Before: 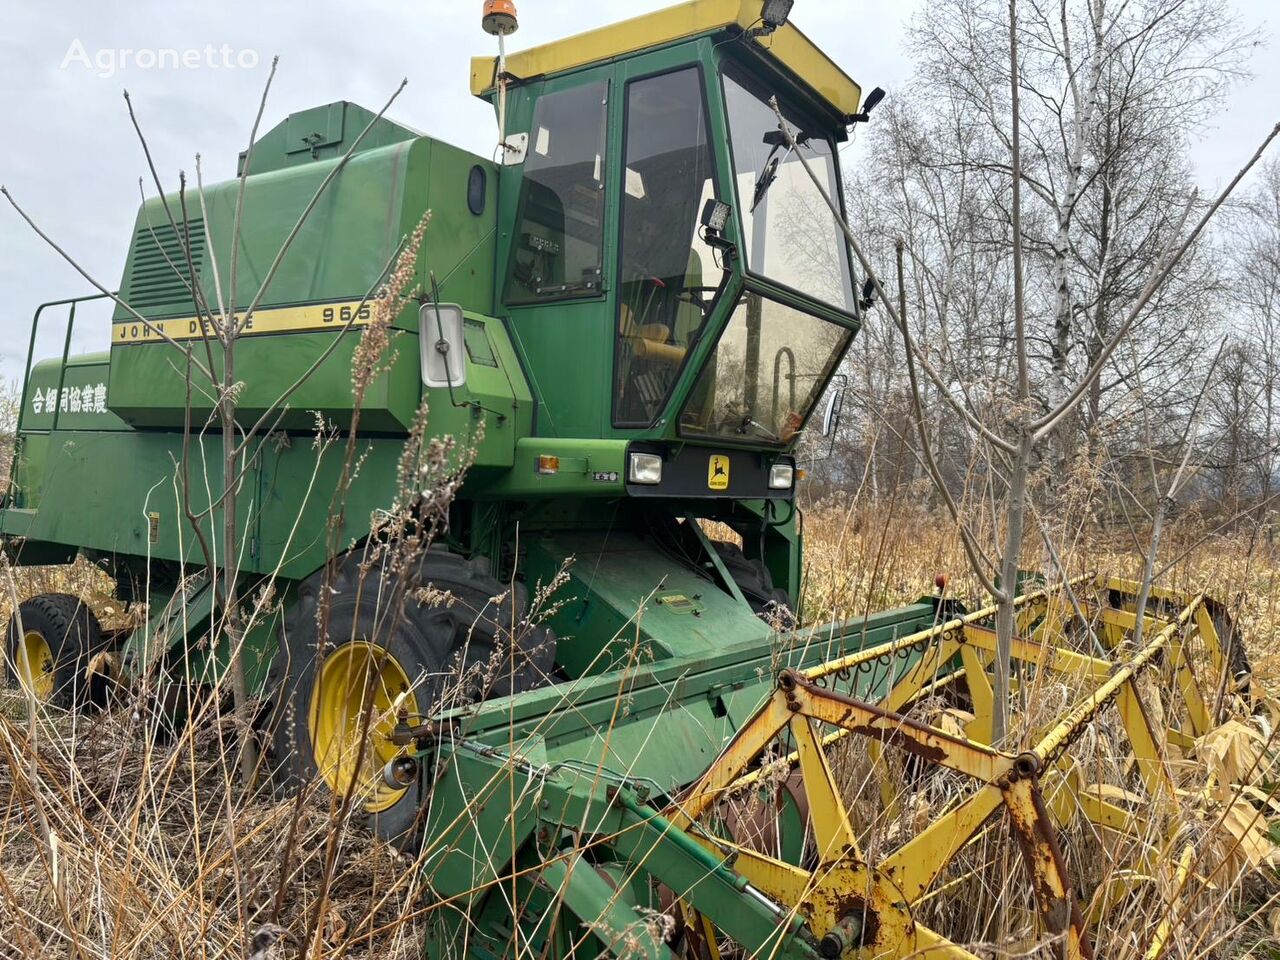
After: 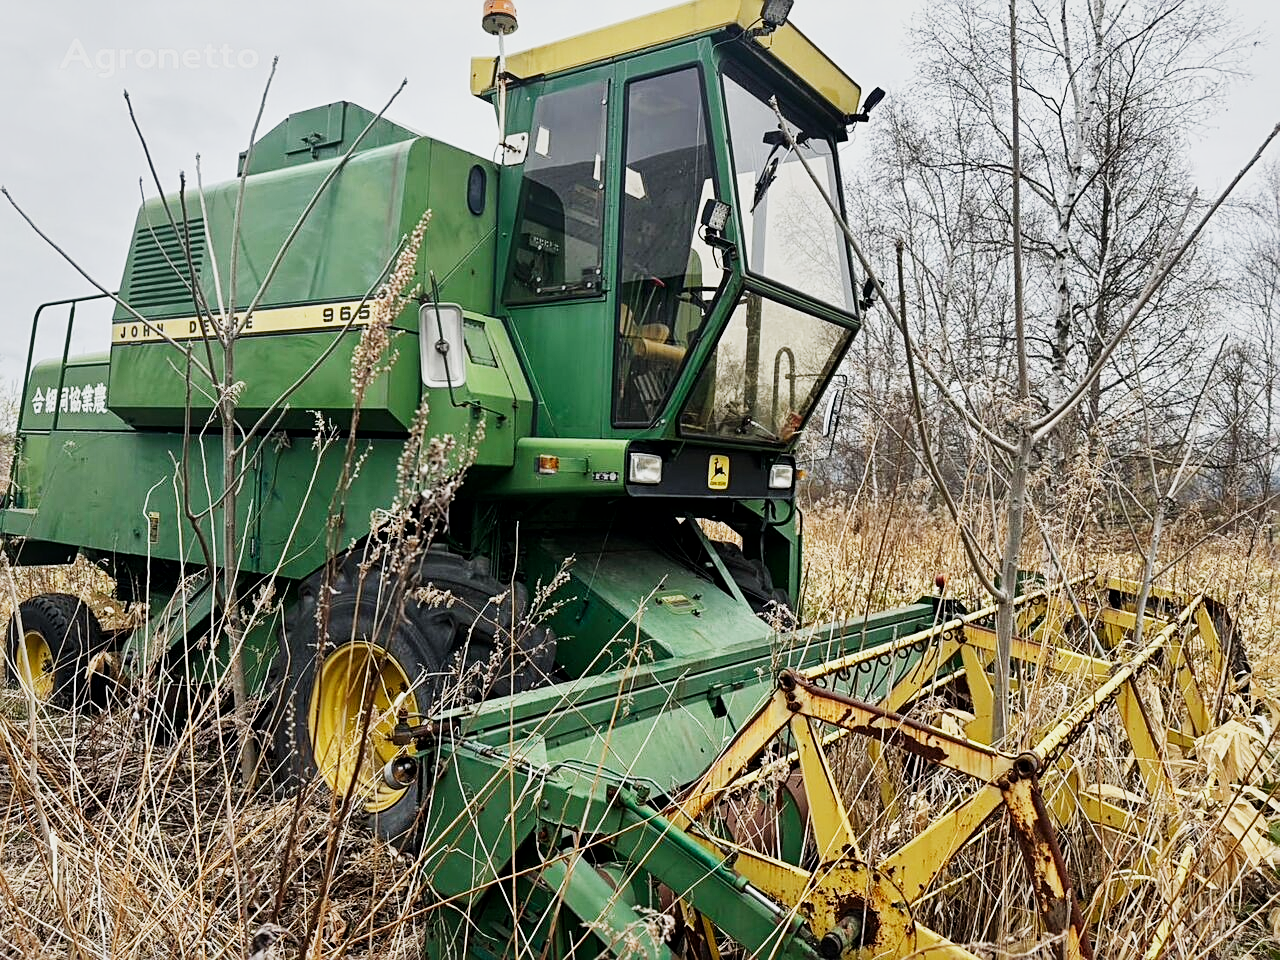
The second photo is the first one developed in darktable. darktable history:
sigmoid: contrast 1.81, skew -0.21, preserve hue 0%, red attenuation 0.1, red rotation 0.035, green attenuation 0.1, green rotation -0.017, blue attenuation 0.15, blue rotation -0.052, base primaries Rec2020
local contrast: mode bilateral grid, contrast 20, coarseness 50, detail 144%, midtone range 0.2
color balance: lift [1.007, 1, 1, 1], gamma [1.097, 1, 1, 1]
sharpen: on, module defaults
